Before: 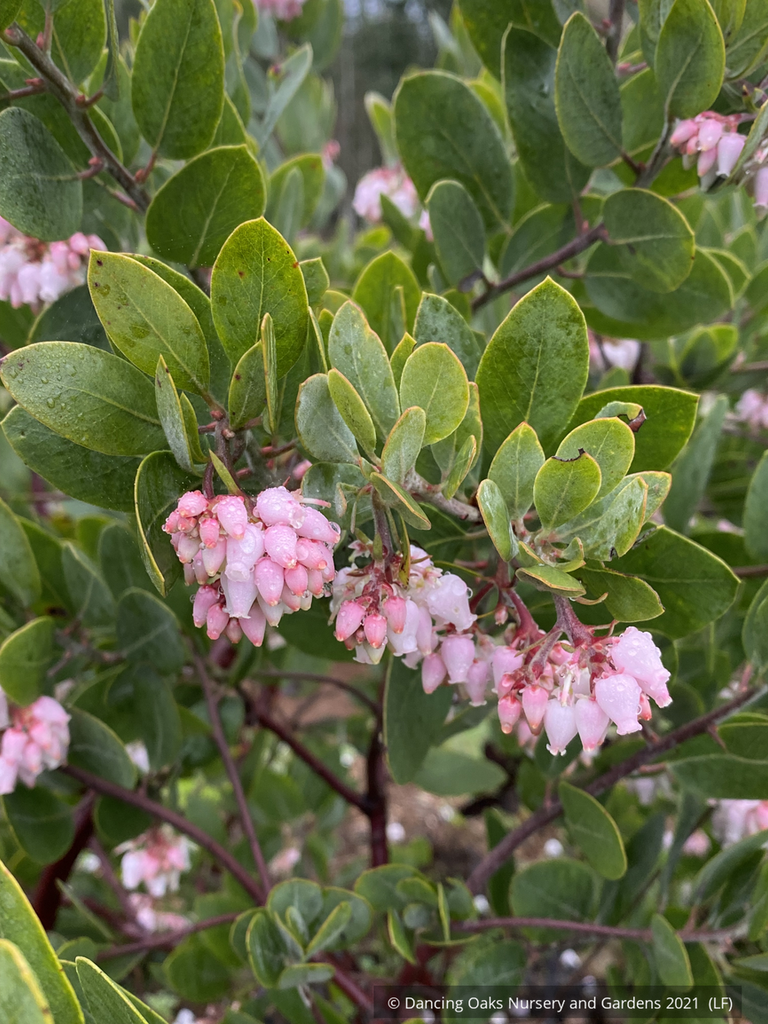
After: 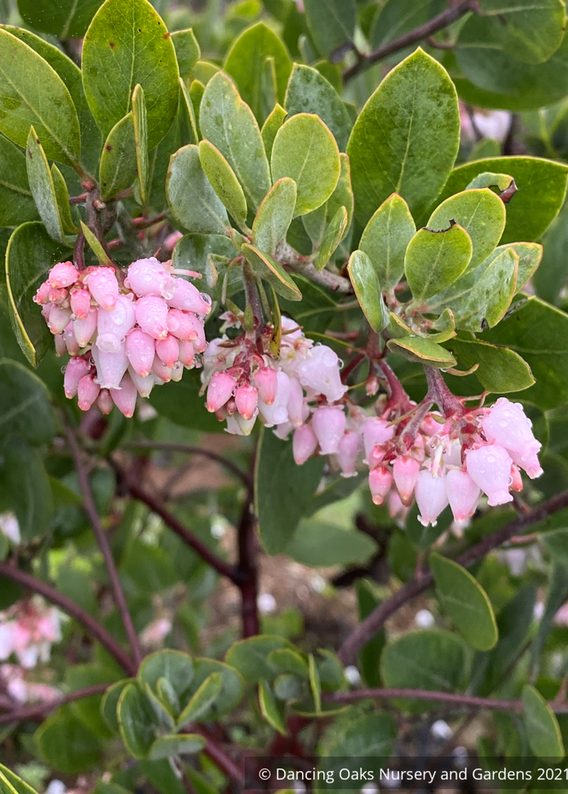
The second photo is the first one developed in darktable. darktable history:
contrast brightness saturation: contrast 0.102, brightness 0.036, saturation 0.092
crop: left 16.832%, top 22.426%, right 9.135%
